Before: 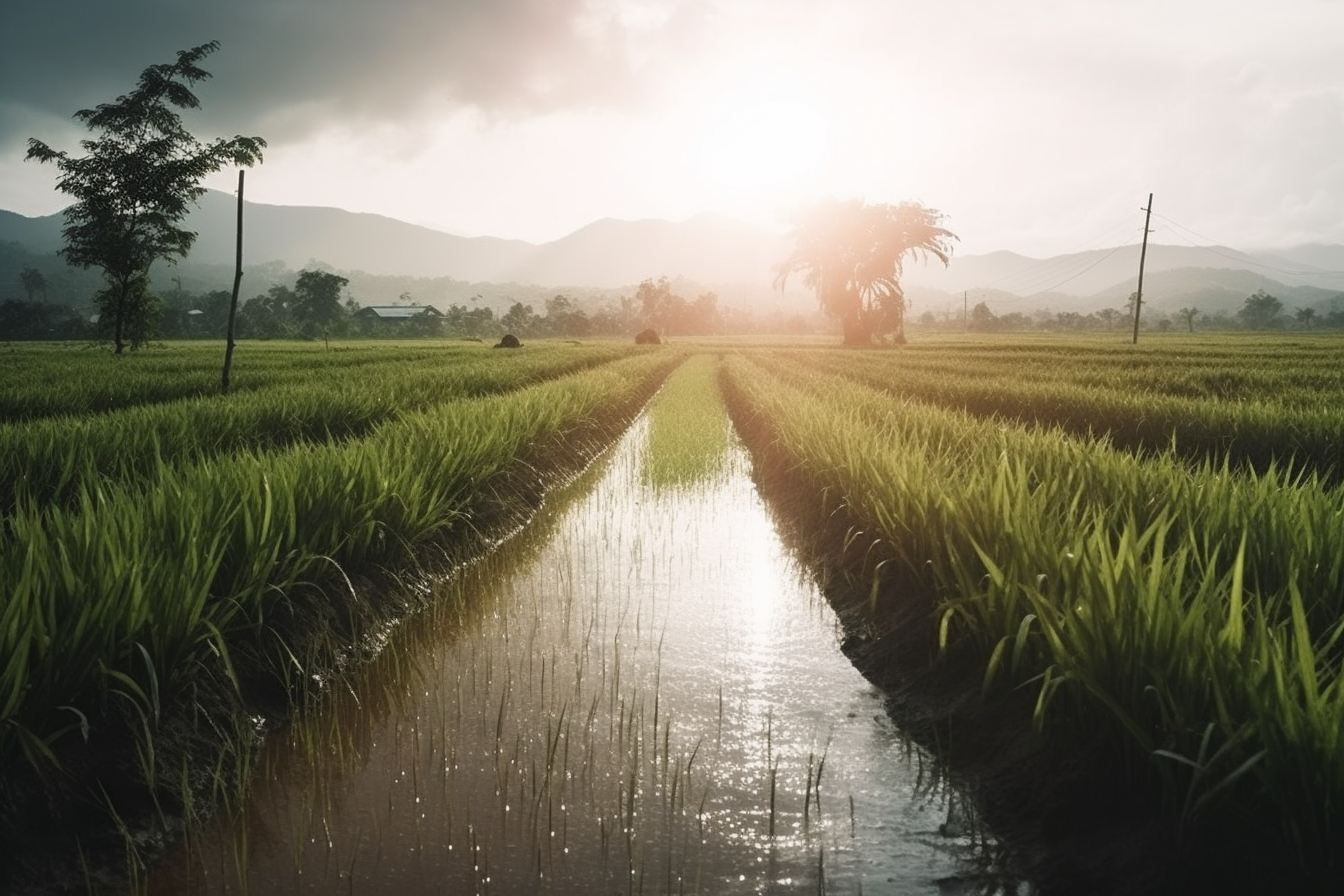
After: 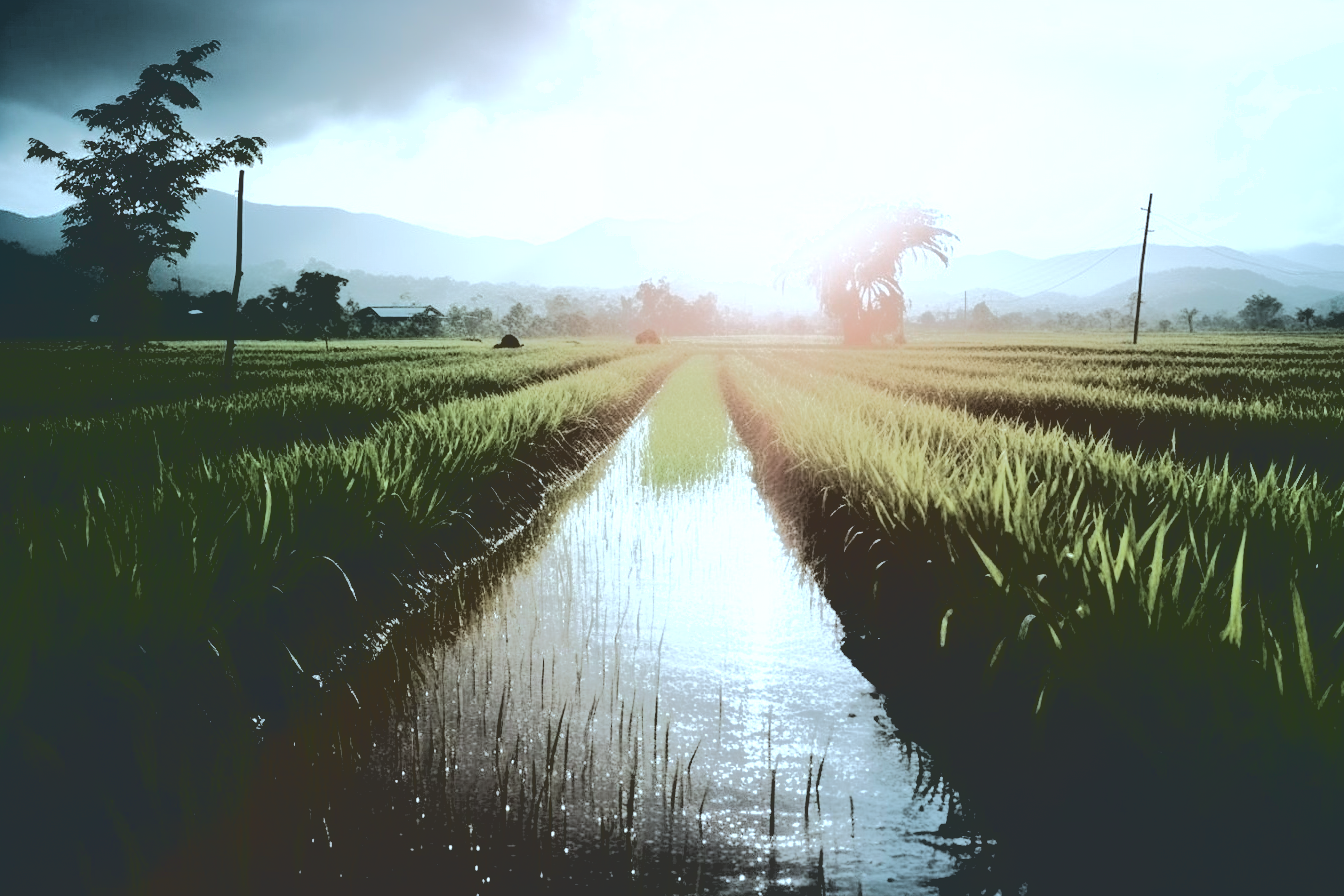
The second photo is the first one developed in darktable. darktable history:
base curve: curves: ch0 [(0.065, 0.026) (0.236, 0.358) (0.53, 0.546) (0.777, 0.841) (0.924, 0.992)], preserve colors average RGB
color correction: highlights a* -9.35, highlights b* -23.15
tone equalizer: -8 EV -0.417 EV, -7 EV -0.389 EV, -6 EV -0.333 EV, -5 EV -0.222 EV, -3 EV 0.222 EV, -2 EV 0.333 EV, -1 EV 0.389 EV, +0 EV 0.417 EV, edges refinement/feathering 500, mask exposure compensation -1.57 EV, preserve details no
